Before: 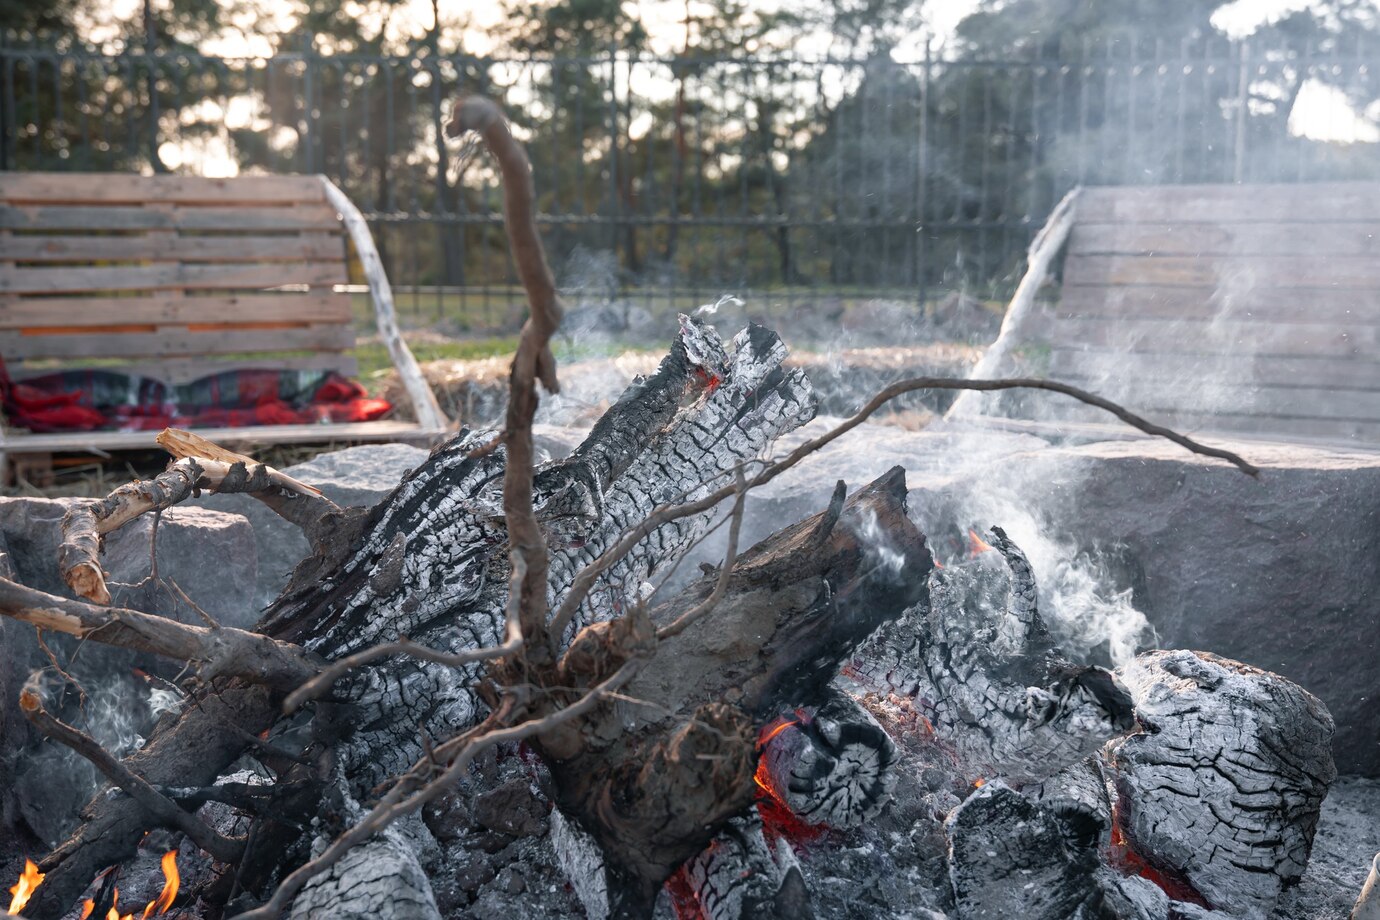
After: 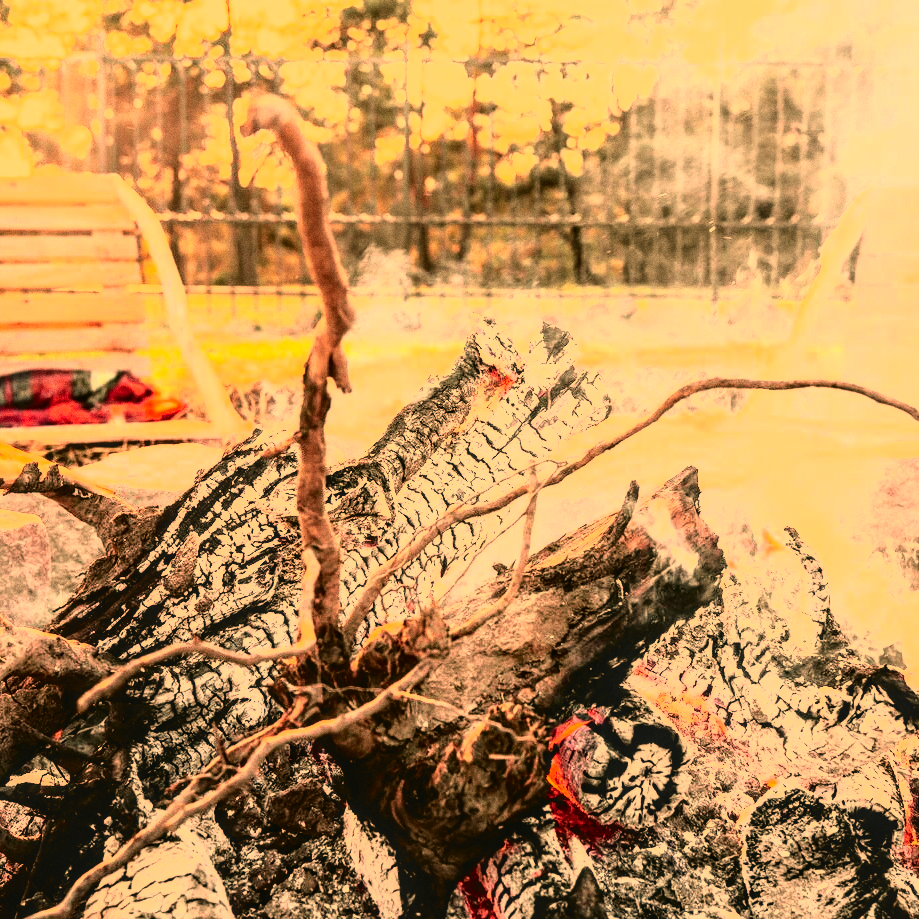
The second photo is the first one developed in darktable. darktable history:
rgb curve: curves: ch0 [(0, 0) (0.21, 0.15) (0.24, 0.21) (0.5, 0.75) (0.75, 0.96) (0.89, 0.99) (1, 1)]; ch1 [(0, 0.02) (0.21, 0.13) (0.25, 0.2) (0.5, 0.67) (0.75, 0.9) (0.89, 0.97) (1, 1)]; ch2 [(0, 0.02) (0.21, 0.13) (0.25, 0.2) (0.5, 0.67) (0.75, 0.9) (0.89, 0.97) (1, 1)], compensate middle gray true
white balance: red 1.467, blue 0.684
grain: coarseness 0.09 ISO
crop and rotate: left 15.055%, right 18.278%
color balance rgb: perceptual saturation grading › global saturation 25%, global vibrance 20%
tone curve: curves: ch0 [(0, 0.023) (0.087, 0.065) (0.184, 0.168) (0.45, 0.54) (0.57, 0.683) (0.706, 0.841) (0.877, 0.948) (1, 0.984)]; ch1 [(0, 0) (0.388, 0.369) (0.447, 0.447) (0.505, 0.5) (0.534, 0.535) (0.563, 0.563) (0.579, 0.59) (0.644, 0.663) (1, 1)]; ch2 [(0, 0) (0.301, 0.259) (0.385, 0.395) (0.492, 0.496) (0.518, 0.537) (0.583, 0.605) (0.673, 0.667) (1, 1)], color space Lab, independent channels, preserve colors none
local contrast: on, module defaults
